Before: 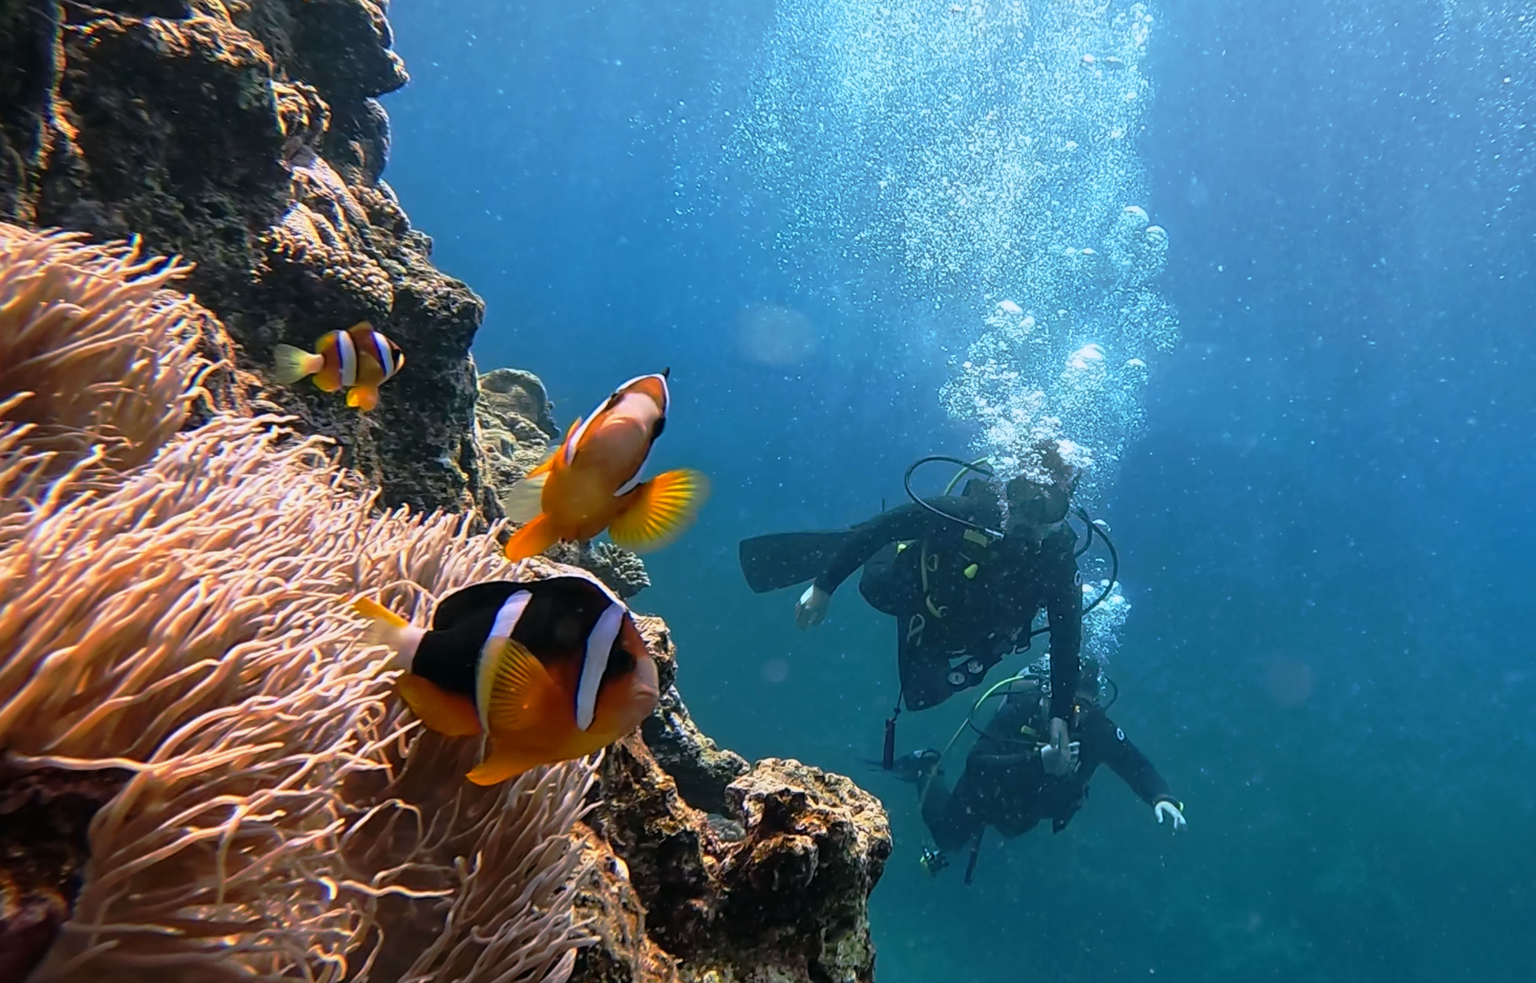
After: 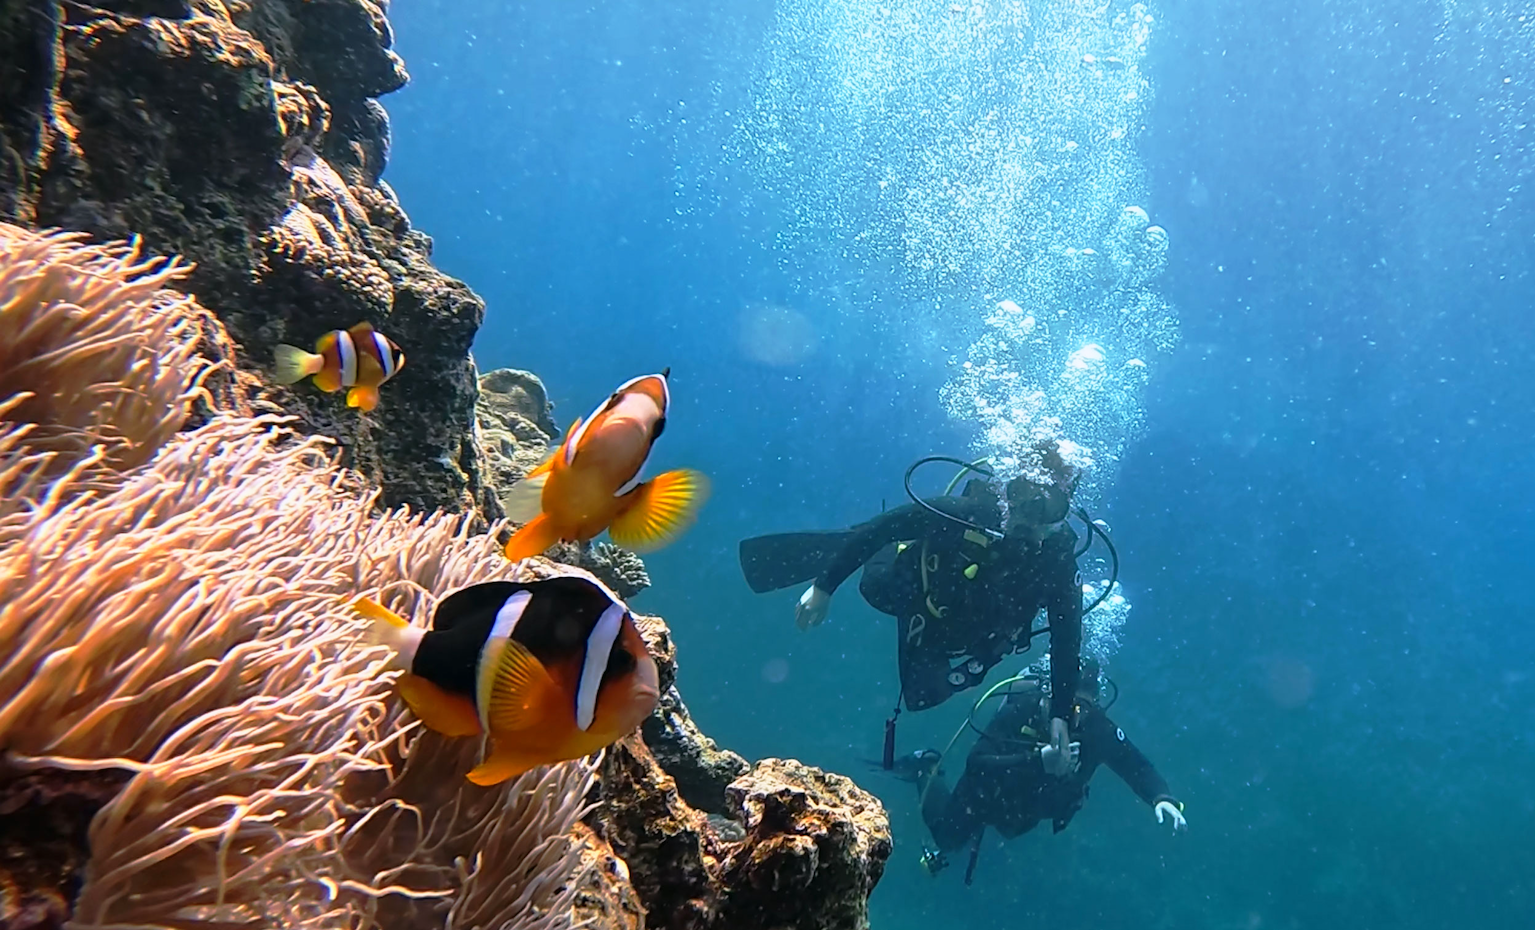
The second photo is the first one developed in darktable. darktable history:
base curve: curves: ch0 [(0, 0) (0.666, 0.806) (1, 1)], preserve colors none
crop and rotate: top 0.006%, bottom 5.293%
